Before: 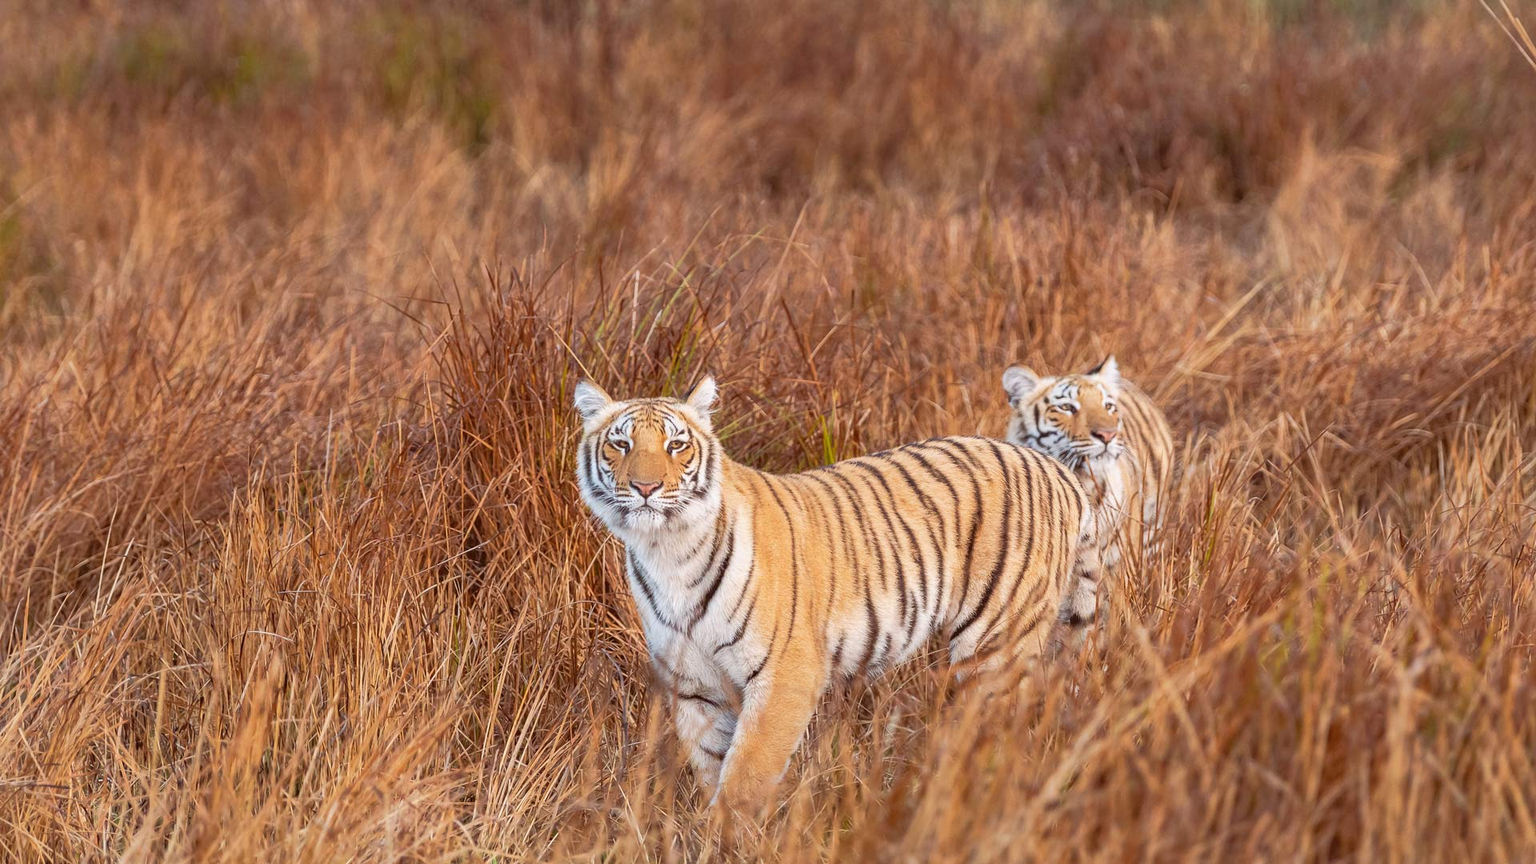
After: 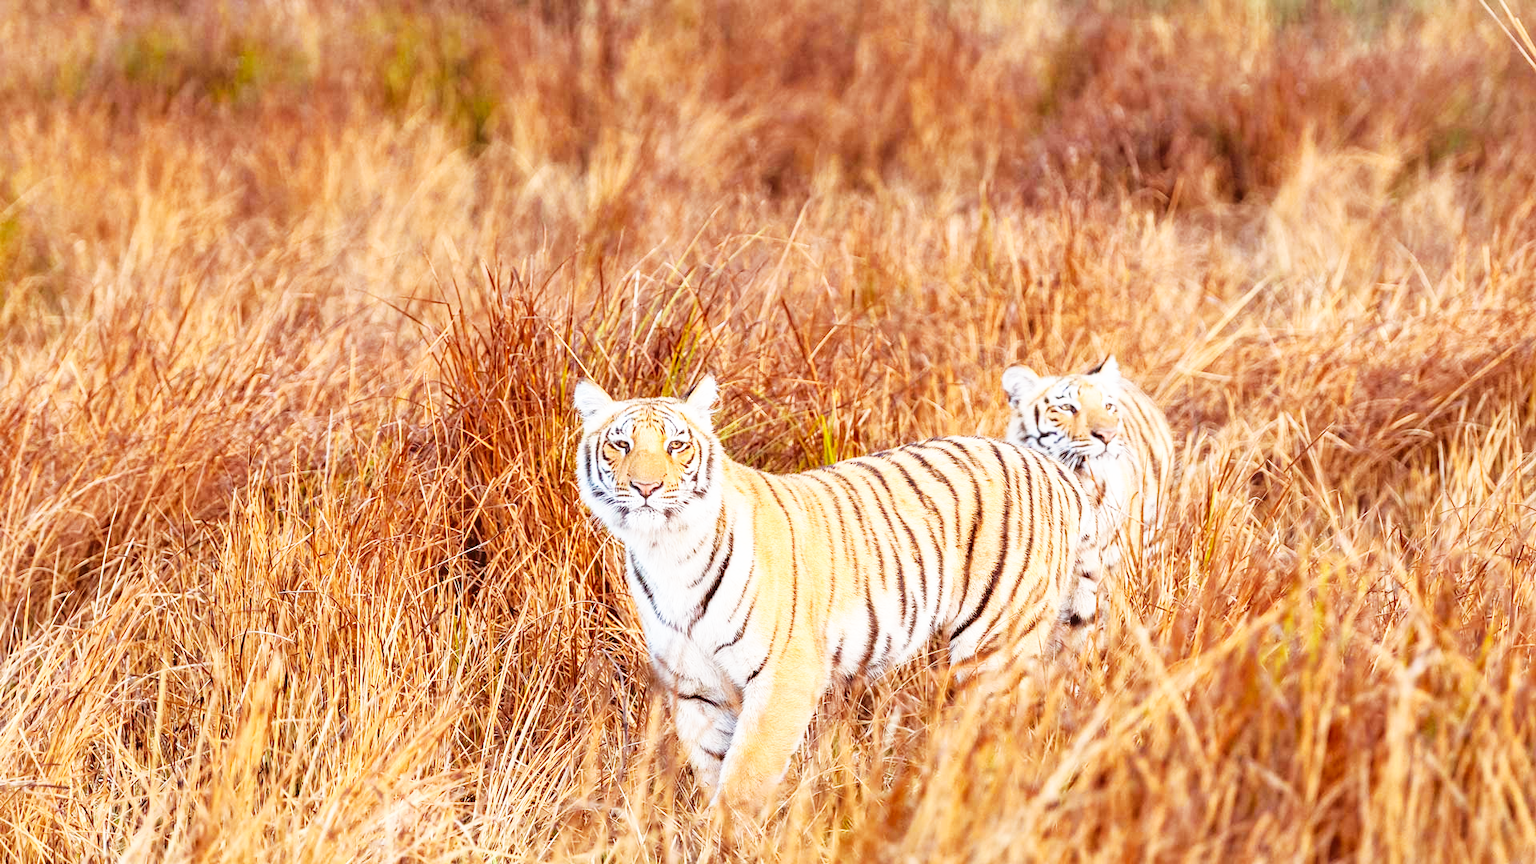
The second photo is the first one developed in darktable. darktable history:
color zones: curves: ch0 [(0.068, 0.464) (0.25, 0.5) (0.48, 0.508) (0.75, 0.536) (0.886, 0.476) (0.967, 0.456)]; ch1 [(0.066, 0.456) (0.25, 0.5) (0.616, 0.508) (0.746, 0.56) (0.934, 0.444)]
base curve: curves: ch0 [(0, 0) (0.007, 0.004) (0.027, 0.03) (0.046, 0.07) (0.207, 0.54) (0.442, 0.872) (0.673, 0.972) (1, 1)], preserve colors none
exposure: compensate highlight preservation false
